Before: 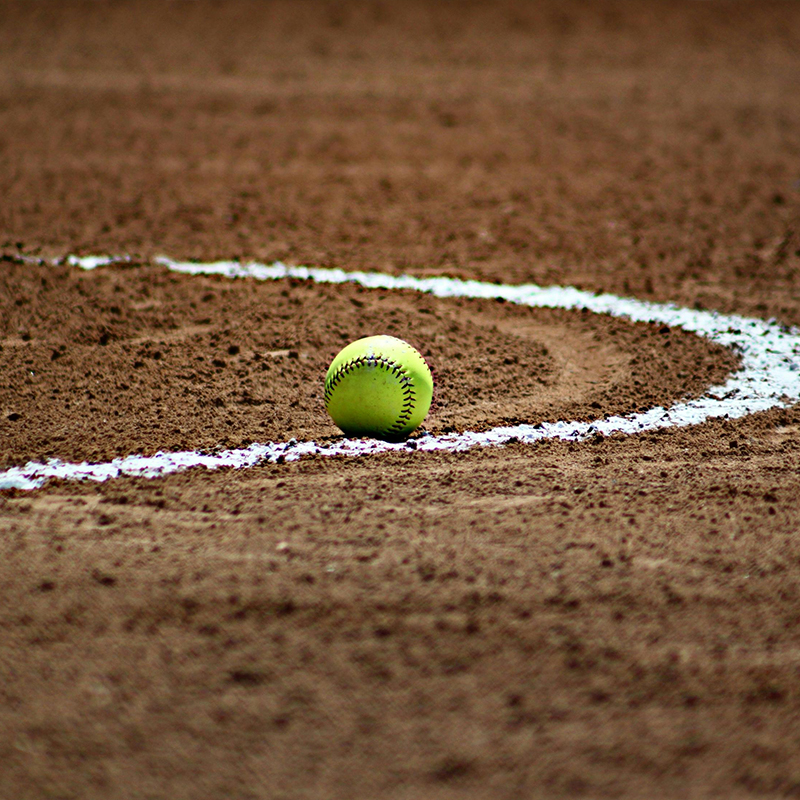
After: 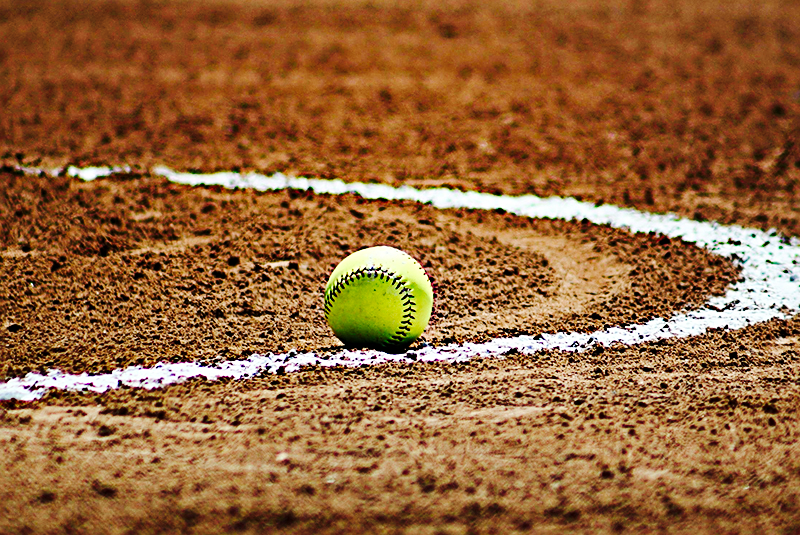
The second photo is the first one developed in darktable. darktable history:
crop: top 11.17%, bottom 21.854%
tone curve: curves: ch0 [(0, 0) (0.003, 0.002) (0.011, 0.008) (0.025, 0.017) (0.044, 0.027) (0.069, 0.037) (0.1, 0.052) (0.136, 0.074) (0.177, 0.11) (0.224, 0.155) (0.277, 0.237) (0.335, 0.34) (0.399, 0.467) (0.468, 0.584) (0.543, 0.683) (0.623, 0.762) (0.709, 0.827) (0.801, 0.888) (0.898, 0.947) (1, 1)], preserve colors none
sharpen: on, module defaults
